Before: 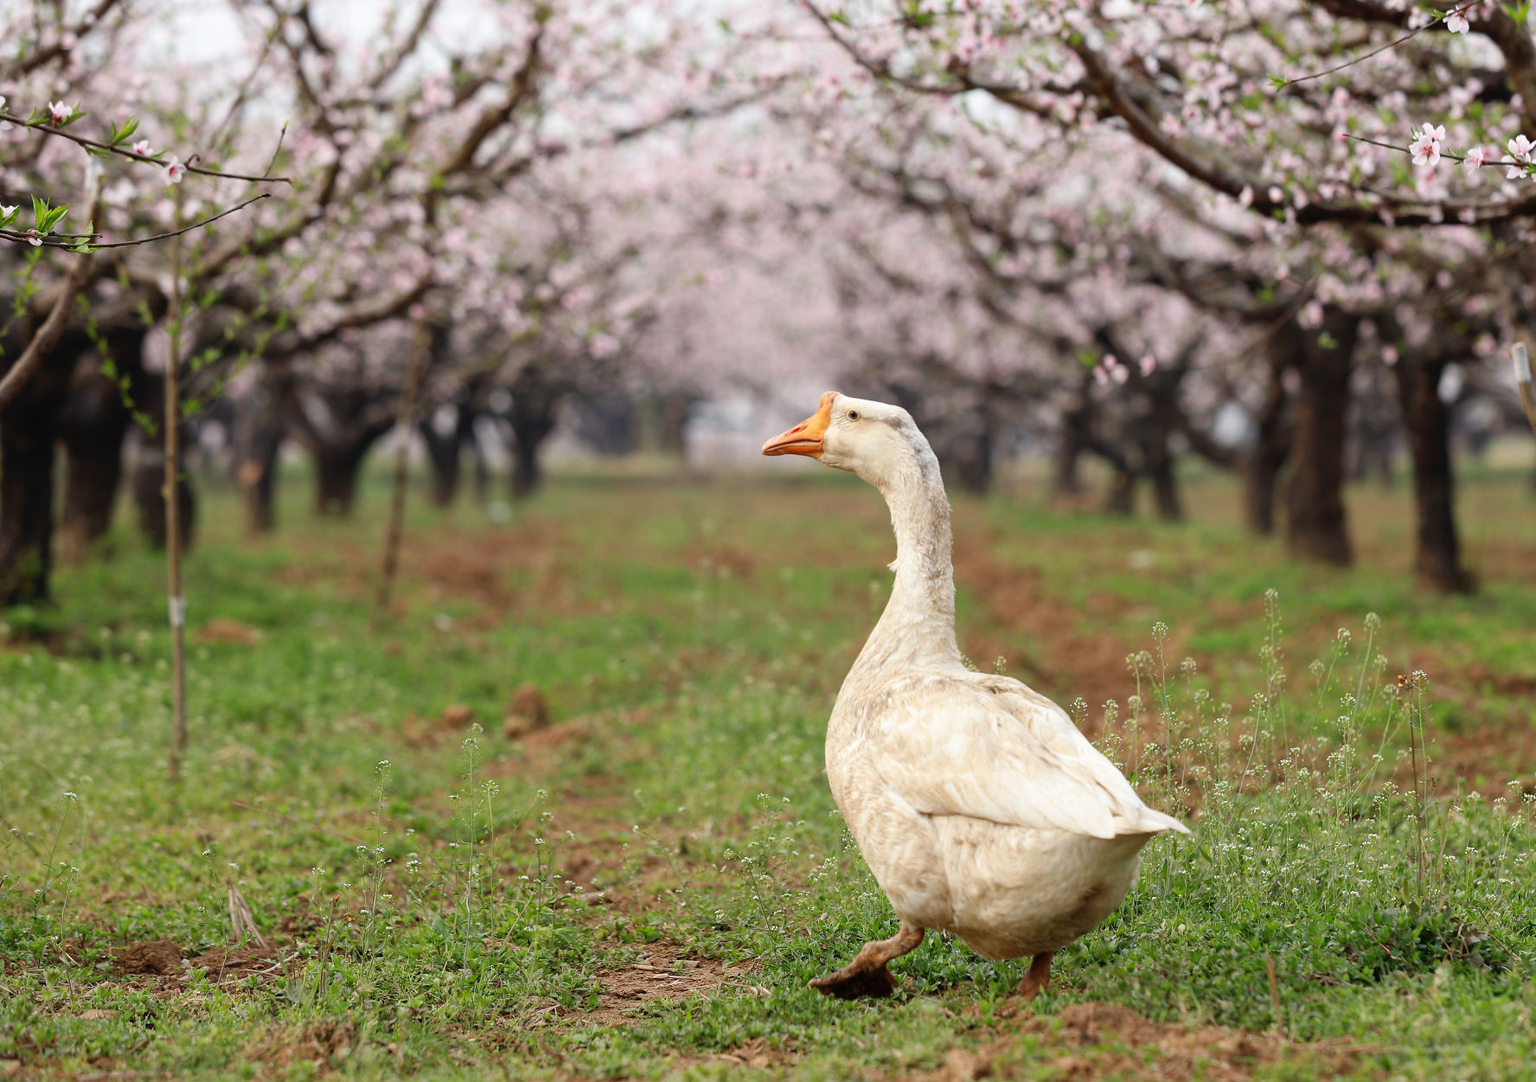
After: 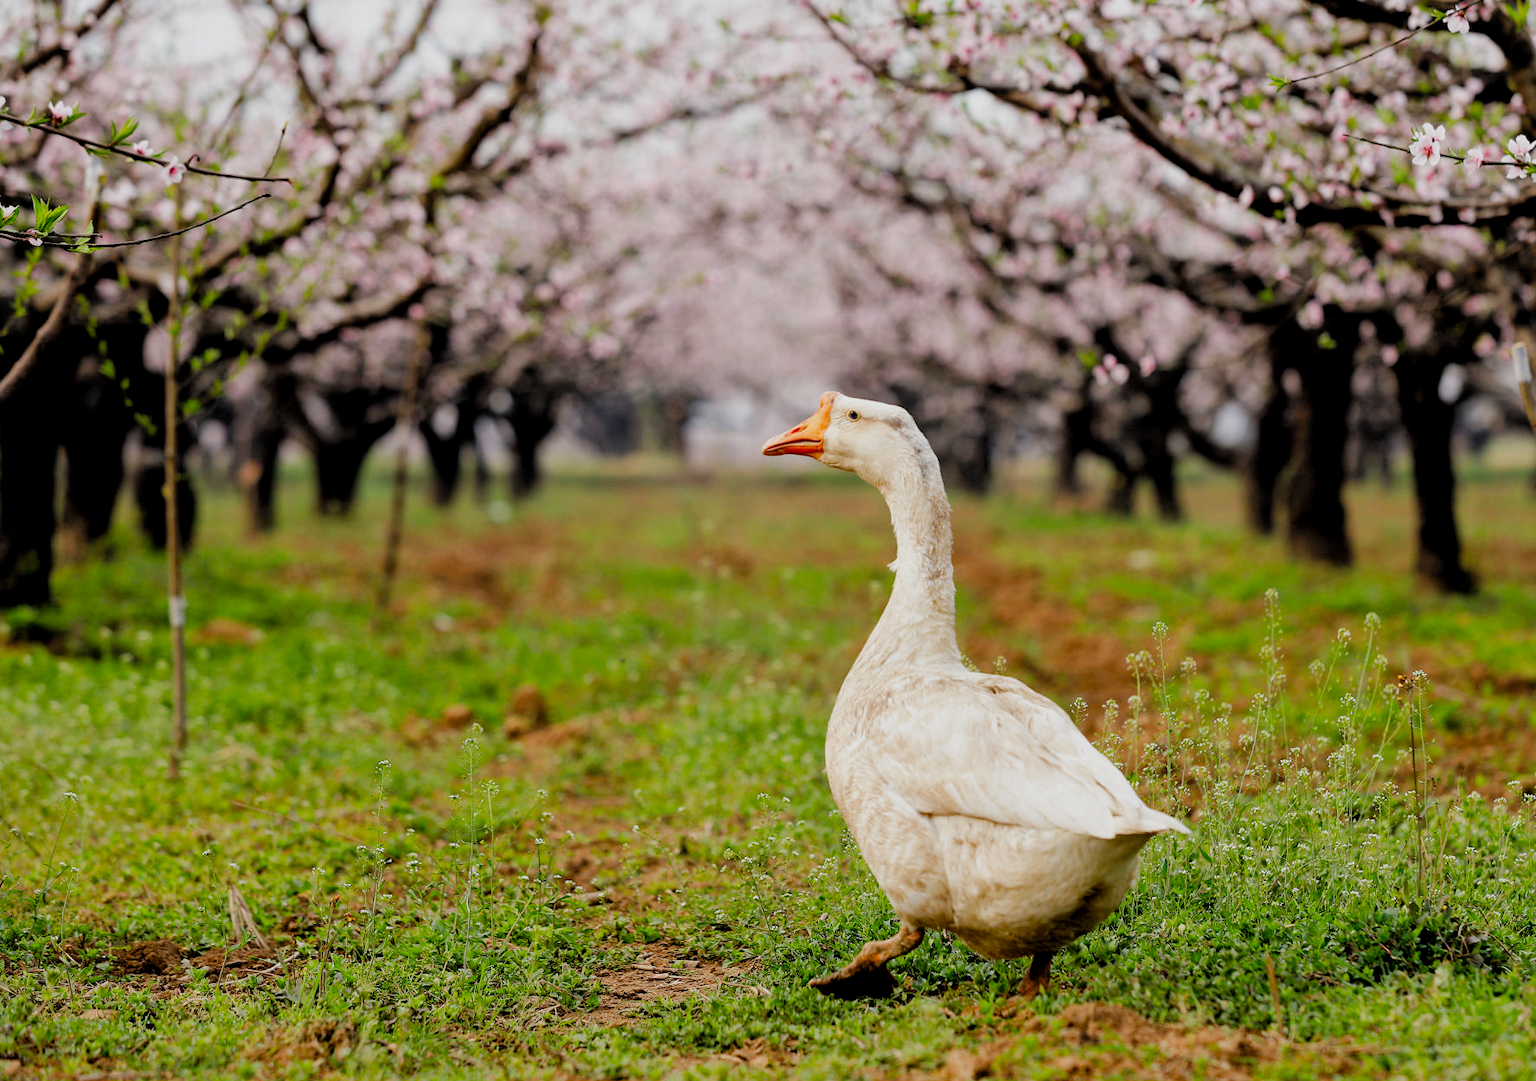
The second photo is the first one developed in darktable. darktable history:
tone equalizer: -8 EV -0.417 EV, -7 EV -0.389 EV, -6 EV -0.333 EV, -5 EV -0.222 EV, -3 EV 0.222 EV, -2 EV 0.333 EV, -1 EV 0.389 EV, +0 EV 0.417 EV, edges refinement/feathering 500, mask exposure compensation -1.57 EV, preserve details no
filmic rgb: black relative exposure -4.4 EV, white relative exposure 5 EV, threshold 3 EV, hardness 2.23, latitude 40.06%, contrast 1.15, highlights saturation mix 10%, shadows ↔ highlights balance 1.04%, preserve chrominance RGB euclidean norm (legacy), color science v4 (2020), enable highlight reconstruction true
local contrast: mode bilateral grid, contrast 20, coarseness 50, detail 120%, midtone range 0.2
